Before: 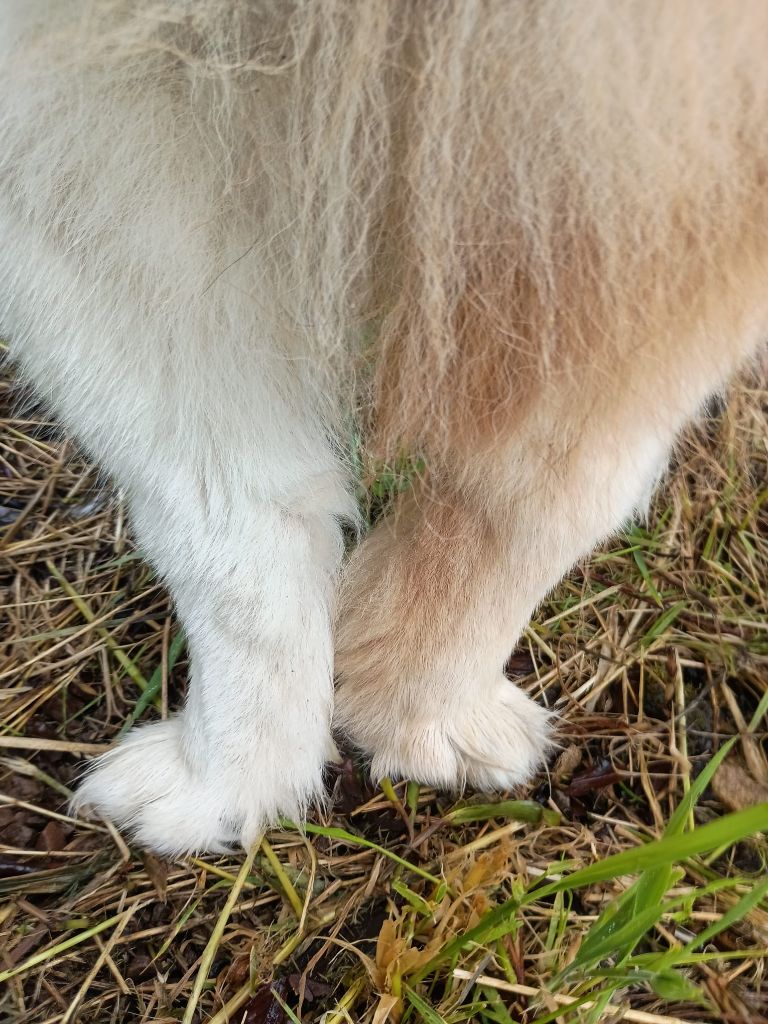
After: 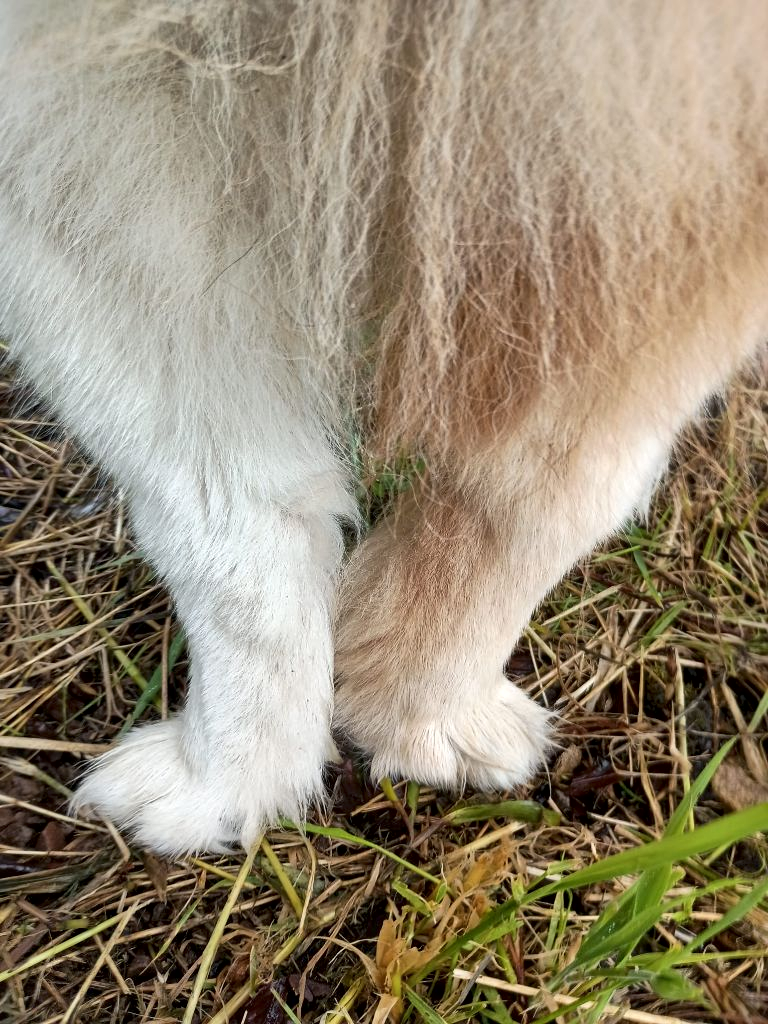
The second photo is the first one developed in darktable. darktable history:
tone equalizer: edges refinement/feathering 500, mask exposure compensation -1.57 EV, preserve details no
local contrast: mode bilateral grid, contrast 25, coarseness 60, detail 152%, midtone range 0.2
